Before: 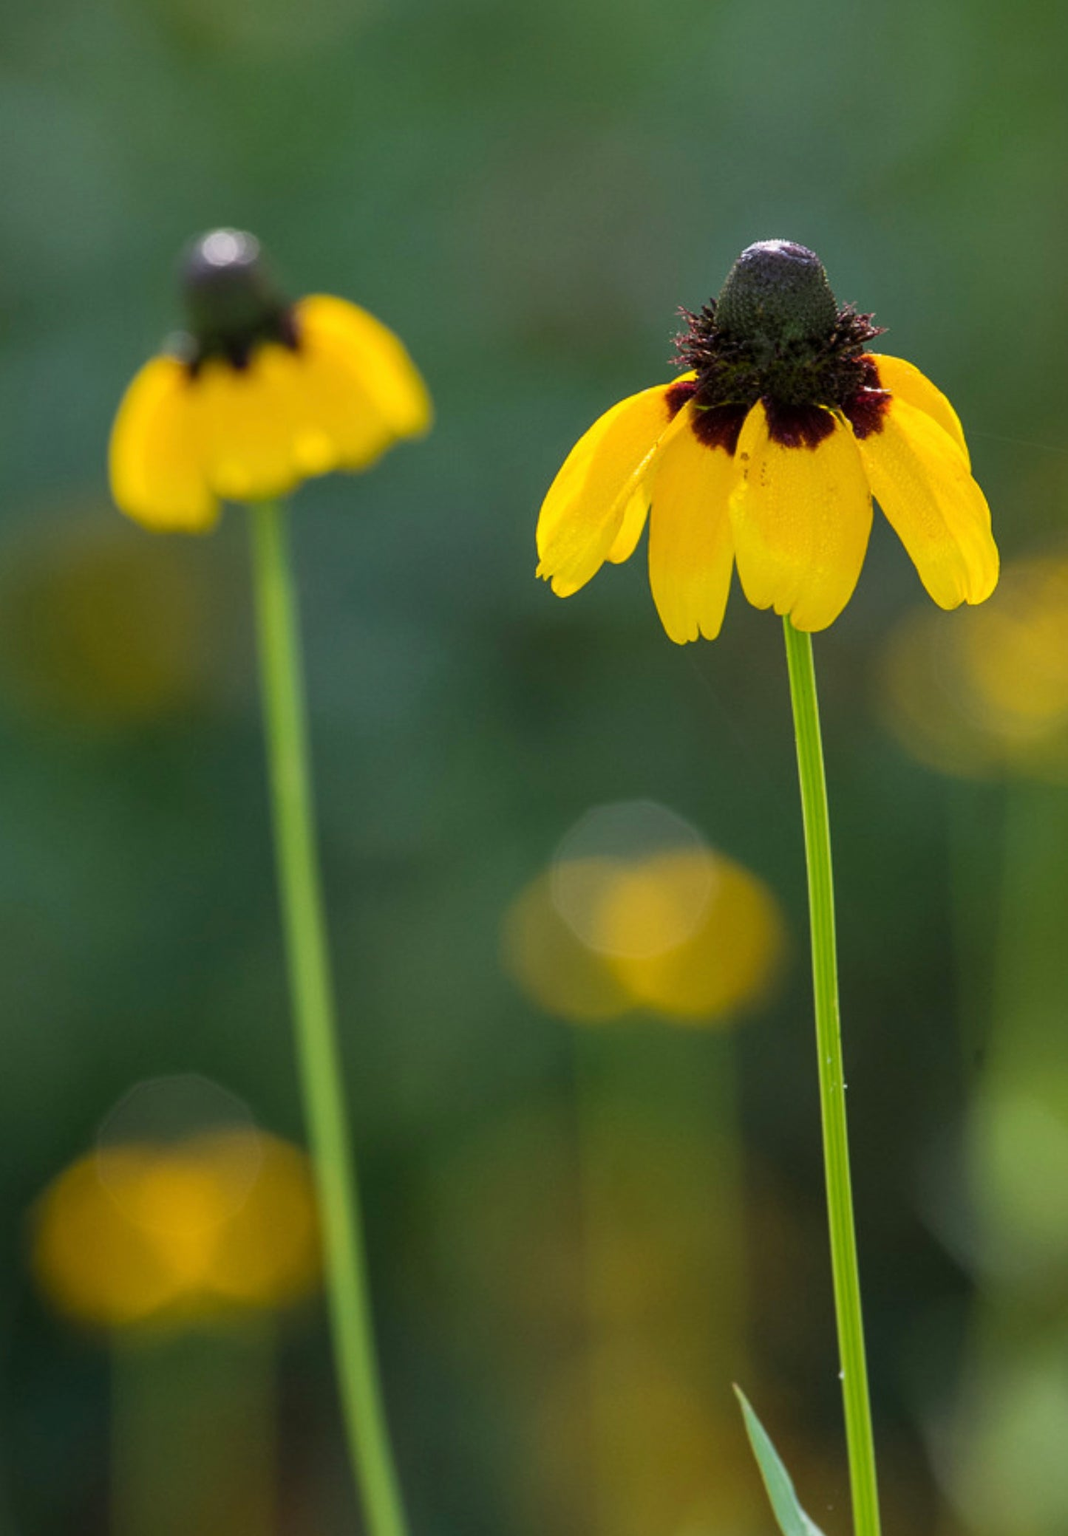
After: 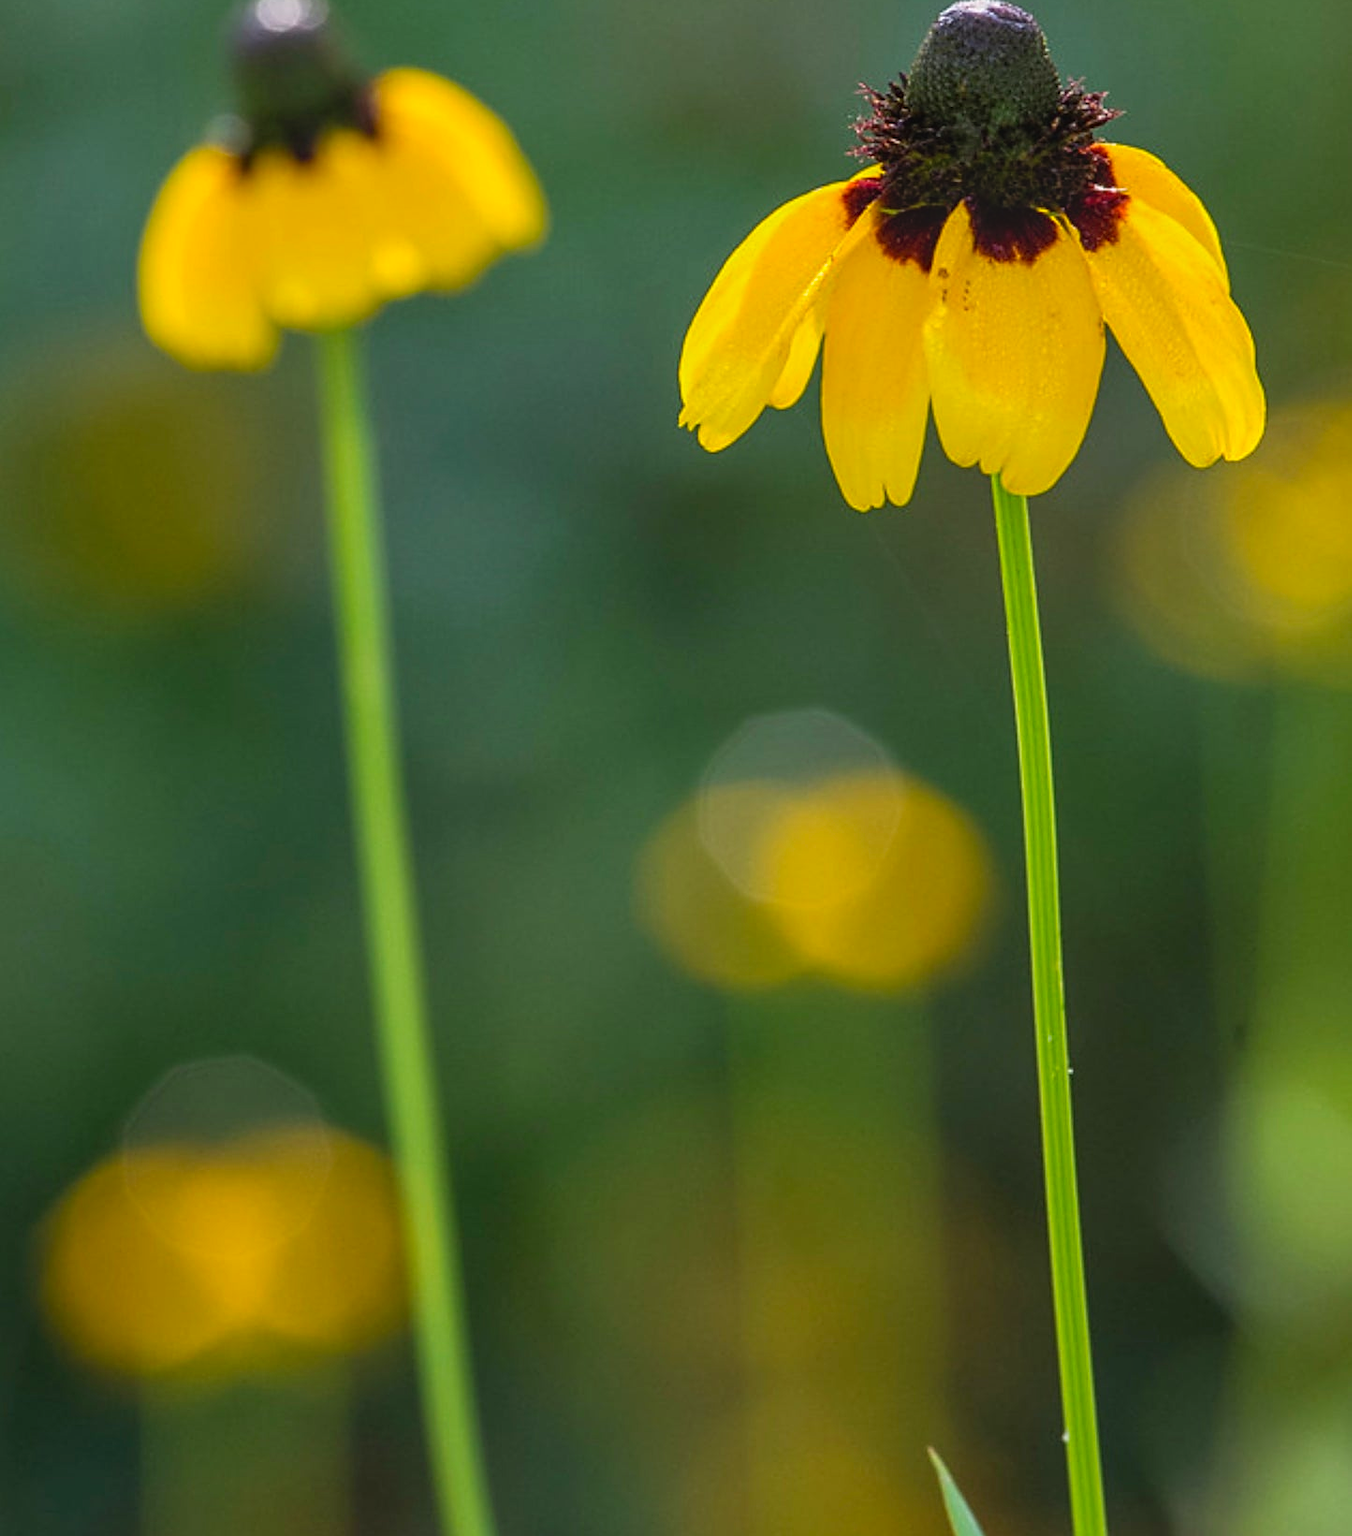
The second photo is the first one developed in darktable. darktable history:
sharpen: on, module defaults
contrast brightness saturation: contrast -0.186, saturation 0.187
crop and rotate: top 15.688%, bottom 5.342%
local contrast: highlights 40%, shadows 59%, detail 137%, midtone range 0.513
